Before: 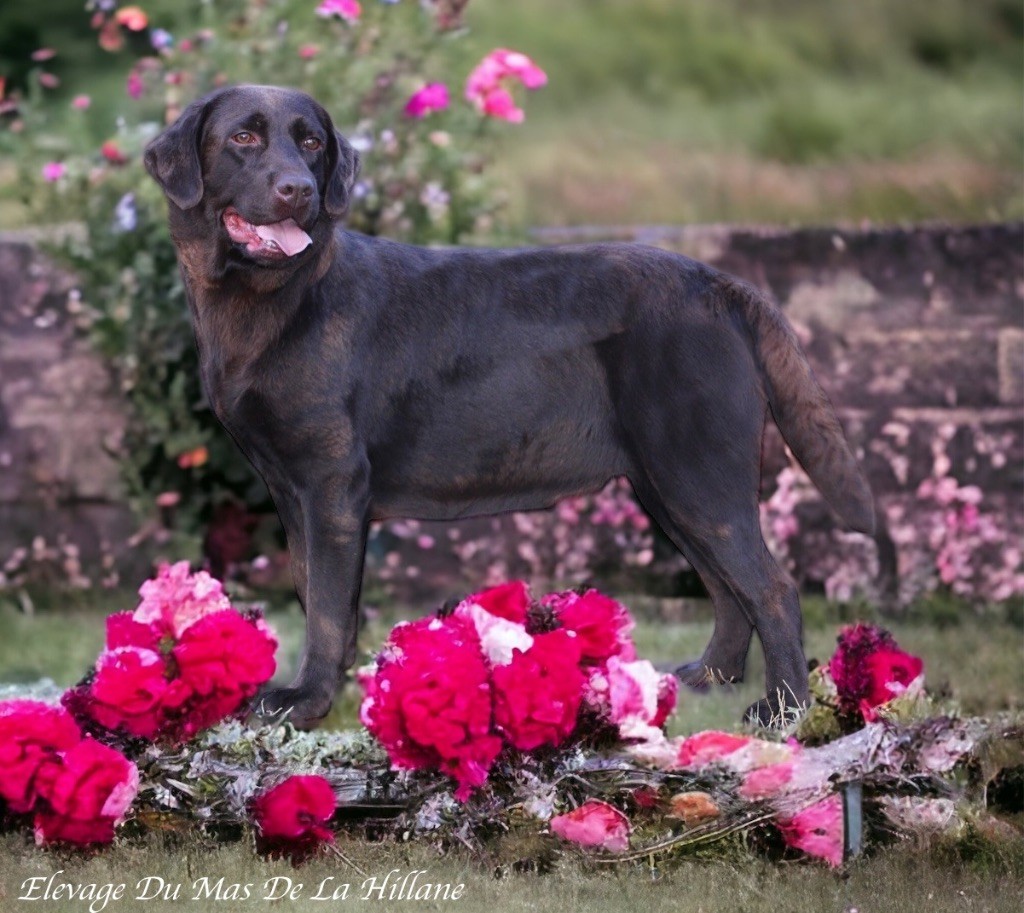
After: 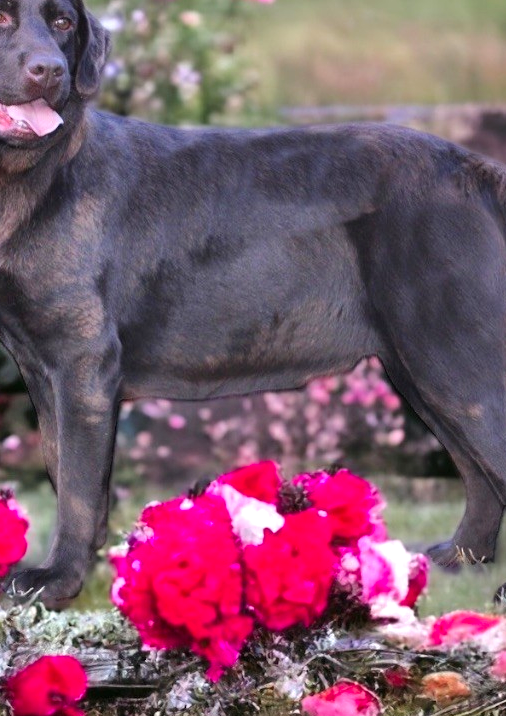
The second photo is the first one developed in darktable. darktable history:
shadows and highlights: shadows 75, highlights -25, soften with gaussian
crop and rotate: angle 0.02°, left 24.353%, top 13.219%, right 26.156%, bottom 8.224%
exposure: black level correction 0, exposure 0.4 EV, compensate exposure bias true, compensate highlight preservation false
vibrance: vibrance 75%
